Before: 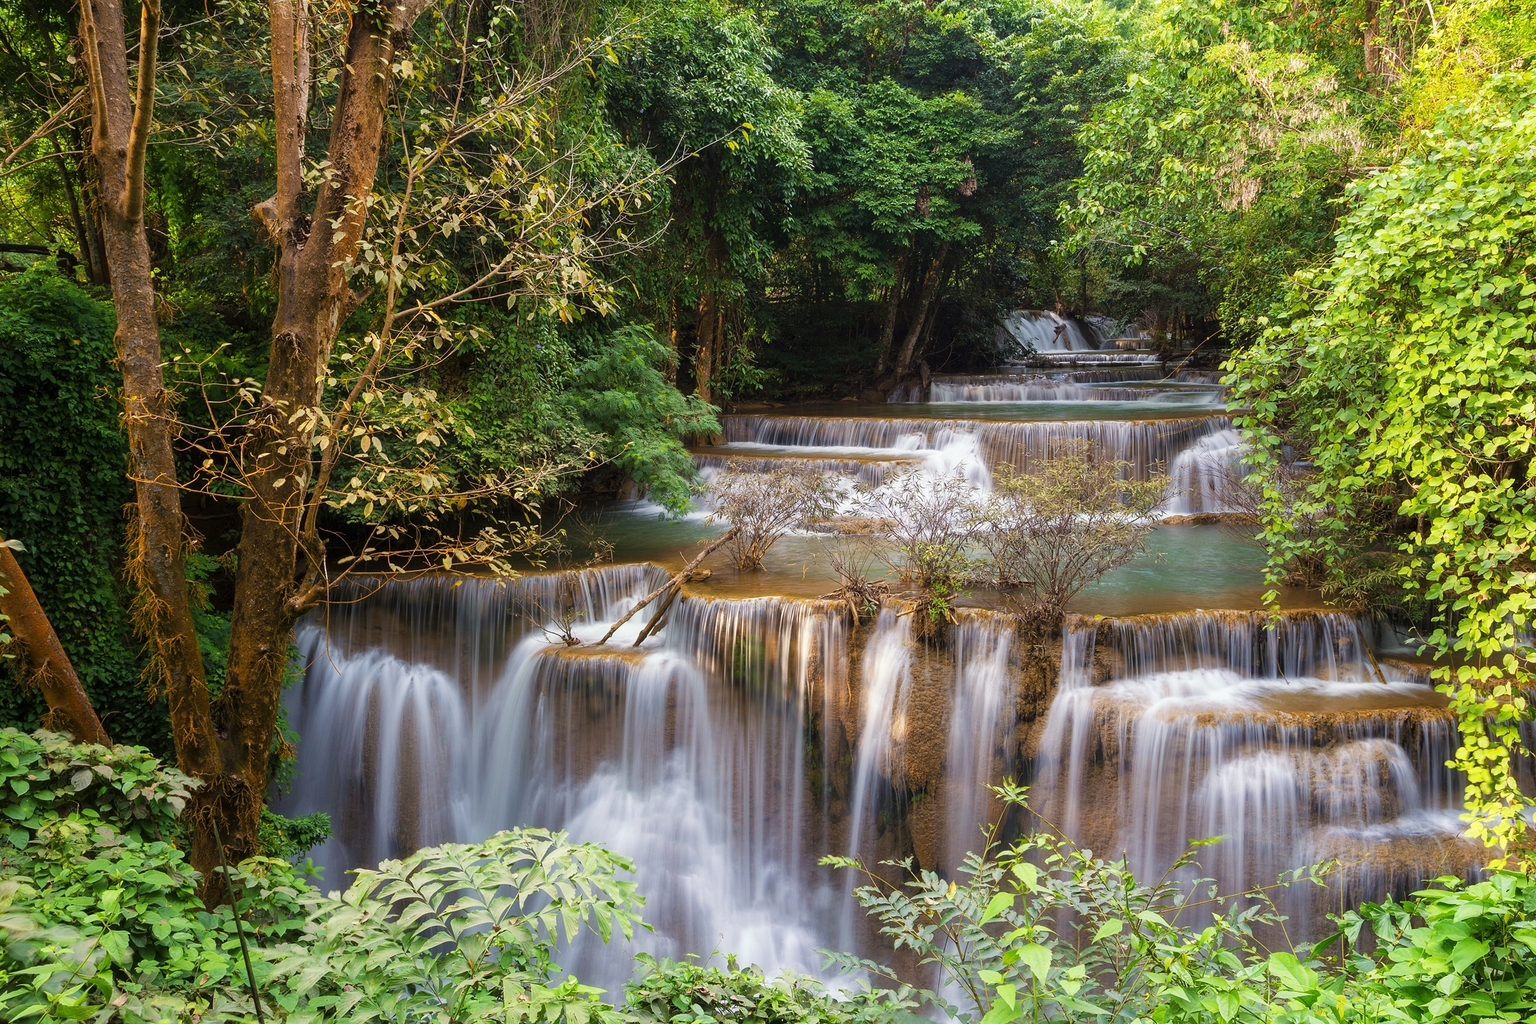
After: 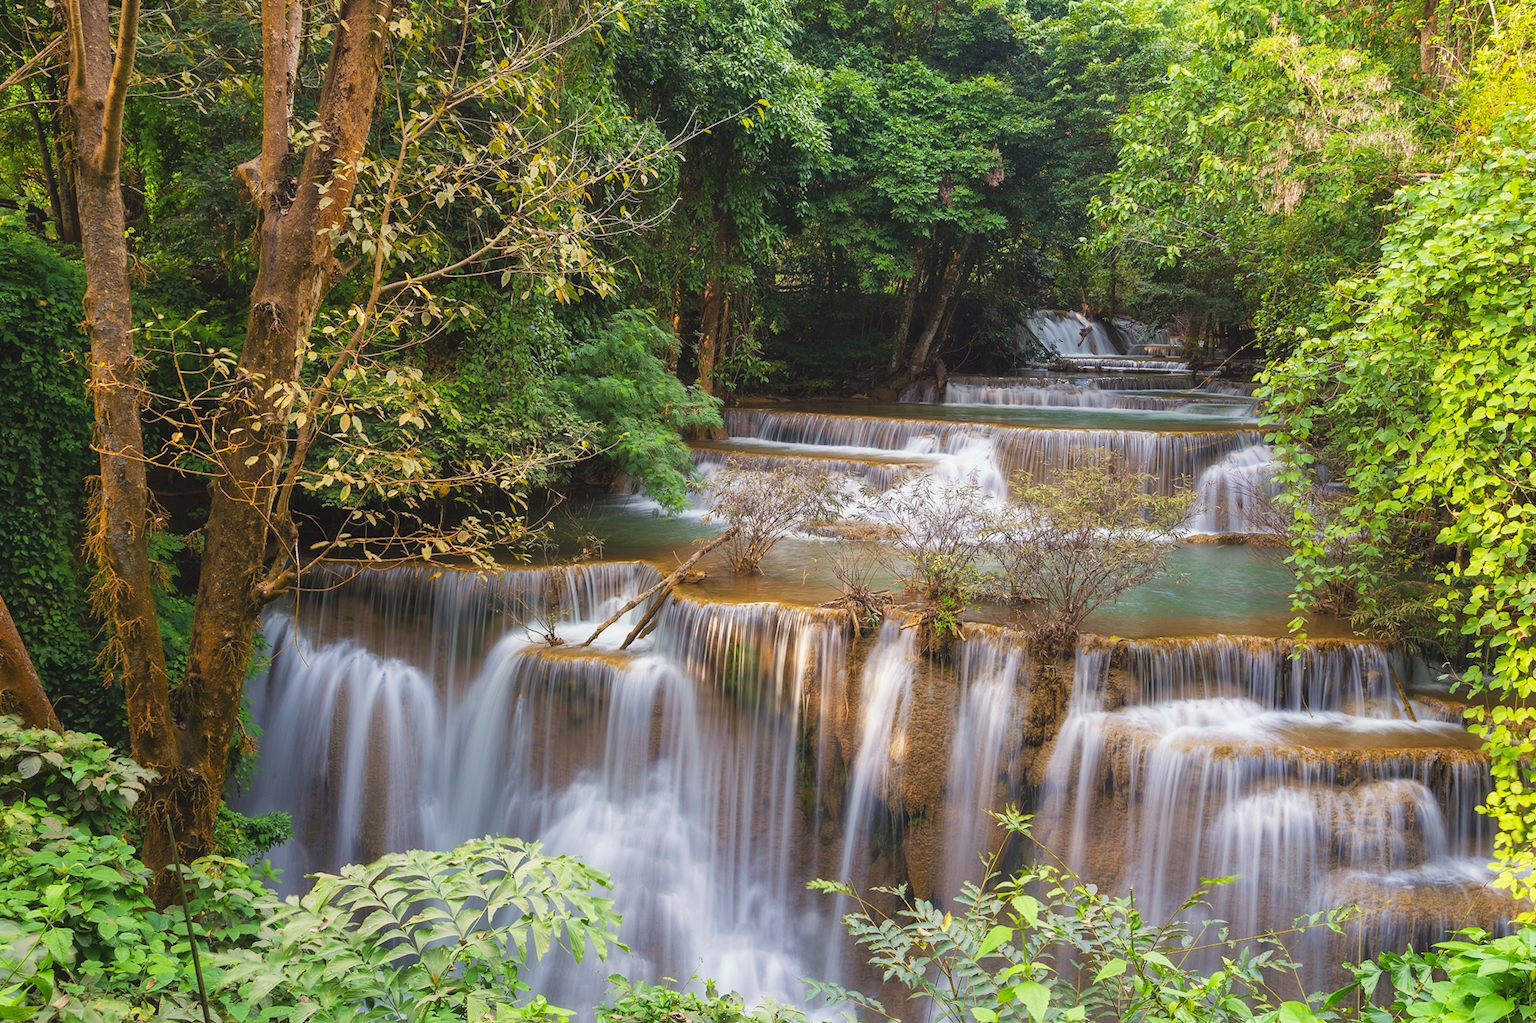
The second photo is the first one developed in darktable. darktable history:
contrast brightness saturation: contrast -0.124
crop and rotate: angle -2.34°
shadows and highlights: shadows 31.9, highlights -33.12, soften with gaussian
exposure: exposure 0.203 EV, compensate exposure bias true, compensate highlight preservation false
